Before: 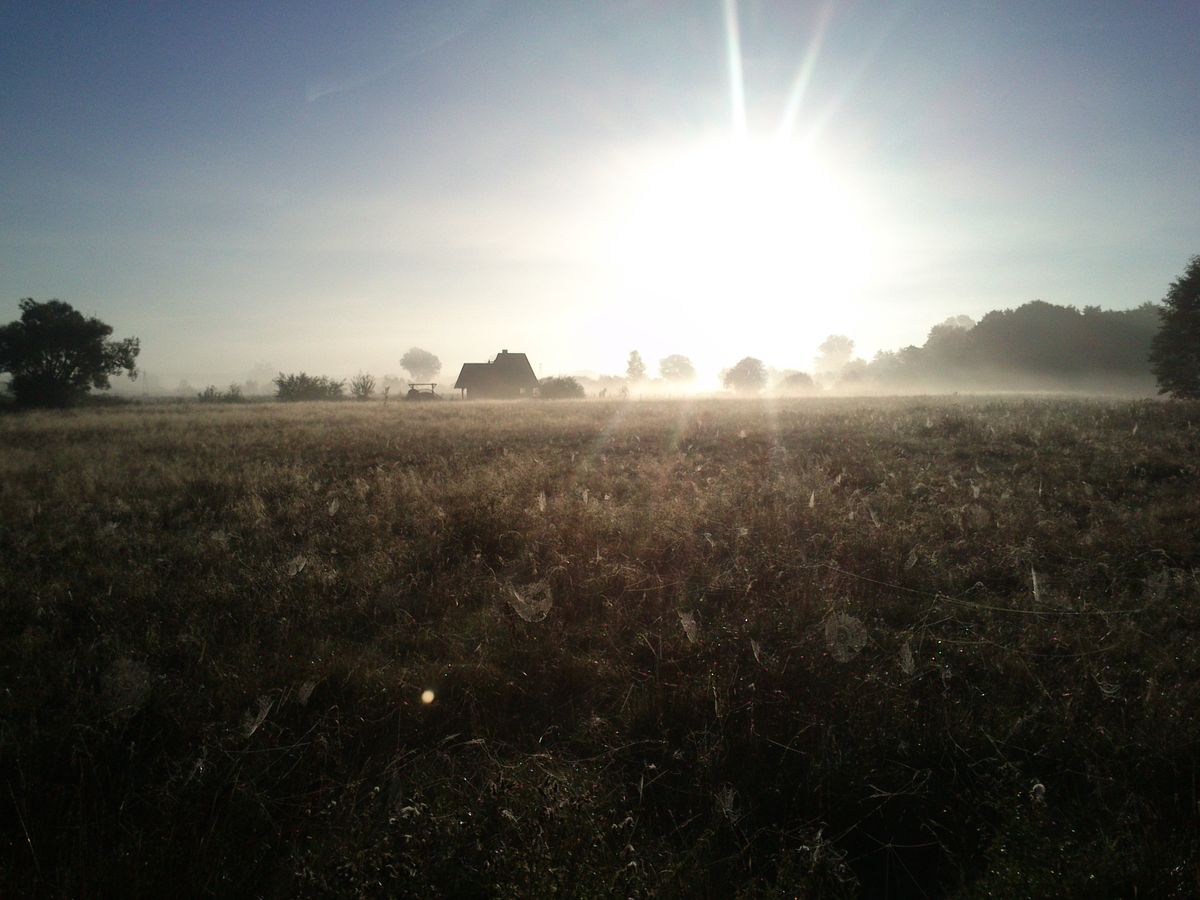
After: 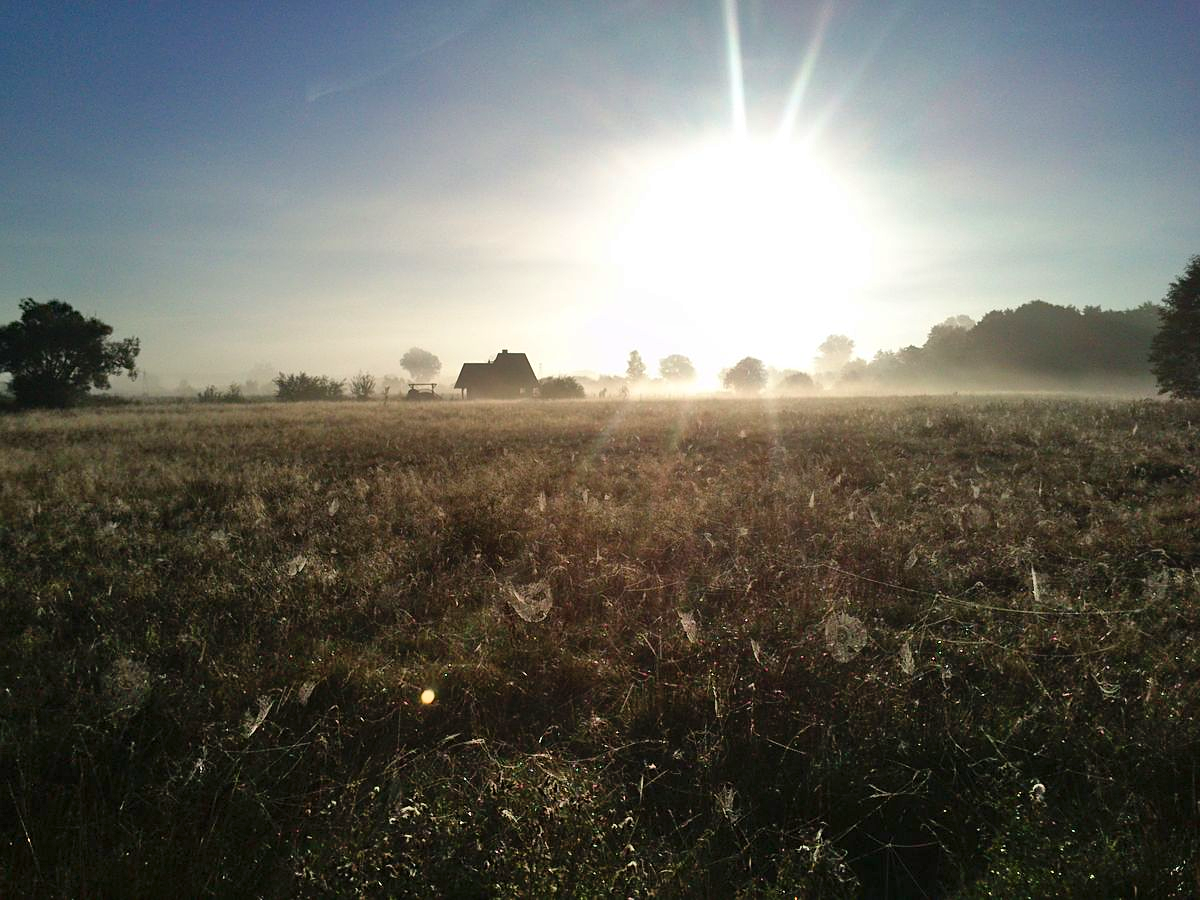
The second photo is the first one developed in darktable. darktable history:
contrast brightness saturation: saturation 0.178
sharpen: amount 0.208
shadows and highlights: shadows 60.29, soften with gaussian
haze removal: compatibility mode true, adaptive false
